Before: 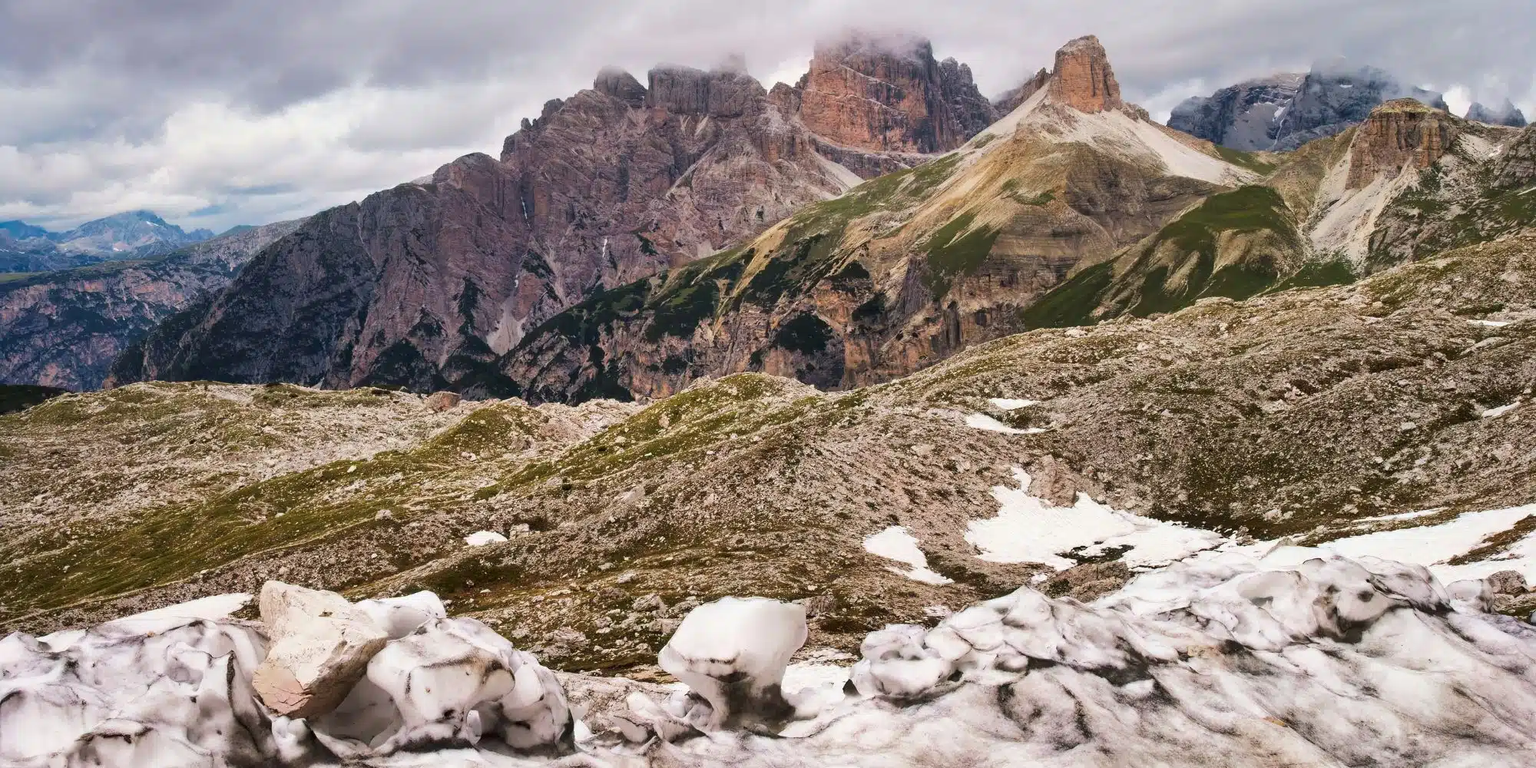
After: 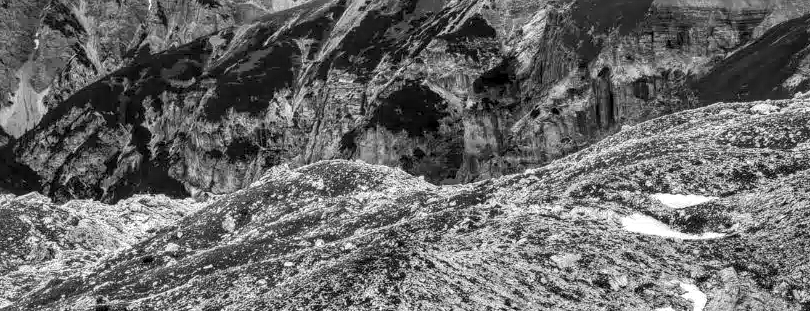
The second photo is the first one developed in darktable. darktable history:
local contrast: detail 150%
color zones: curves: ch0 [(0, 0.613) (0.01, 0.613) (0.245, 0.448) (0.498, 0.529) (0.642, 0.665) (0.879, 0.777) (0.99, 0.613)]; ch1 [(0, 0) (0.143, 0) (0.286, 0) (0.429, 0) (0.571, 0) (0.714, 0) (0.857, 0)]
crop: left 31.809%, top 32.567%, right 27.647%, bottom 36.318%
